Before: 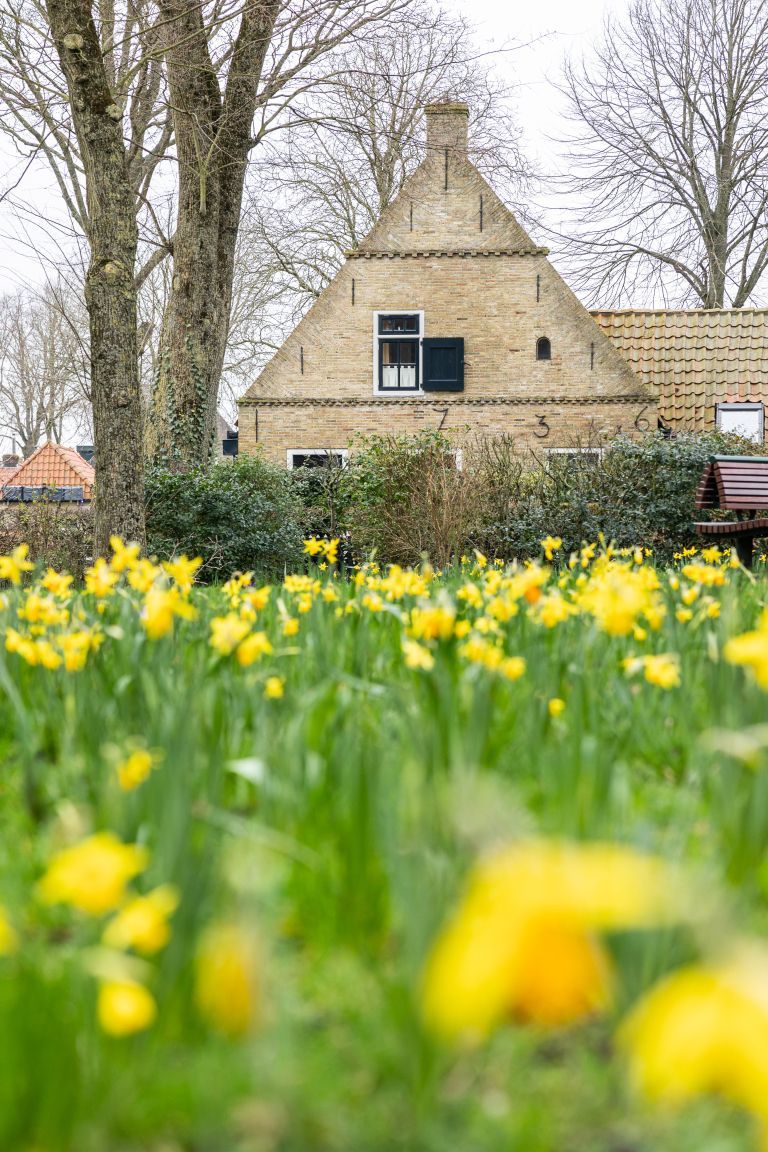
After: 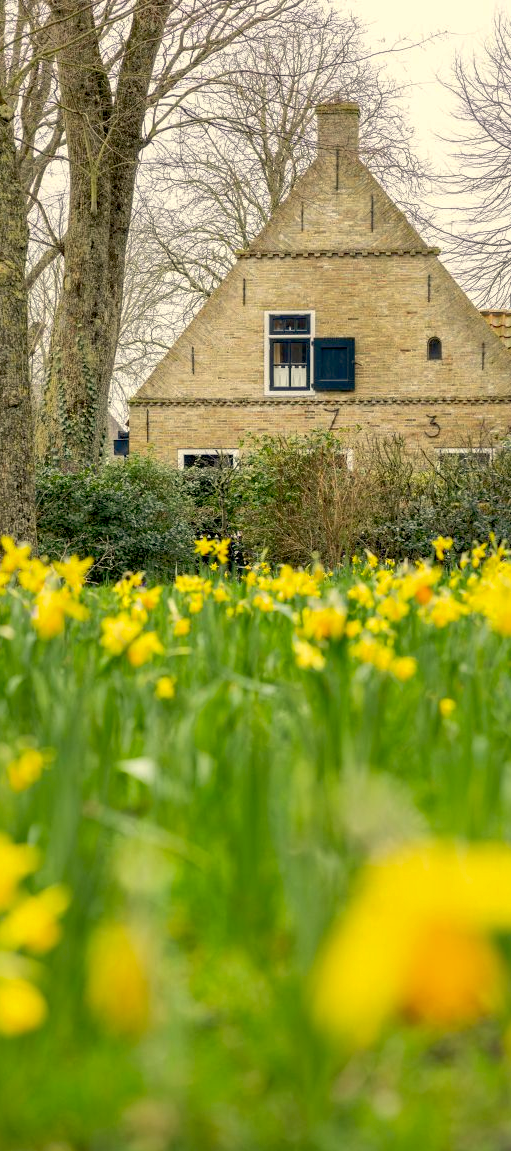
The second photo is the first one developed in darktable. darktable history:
color correction: highlights a* 1.44, highlights b* 17.48
shadows and highlights: on, module defaults
crop and rotate: left 14.292%, right 19.148%
exposure: black level correction 0.01, exposure 0.017 EV, compensate exposure bias true, compensate highlight preservation false
